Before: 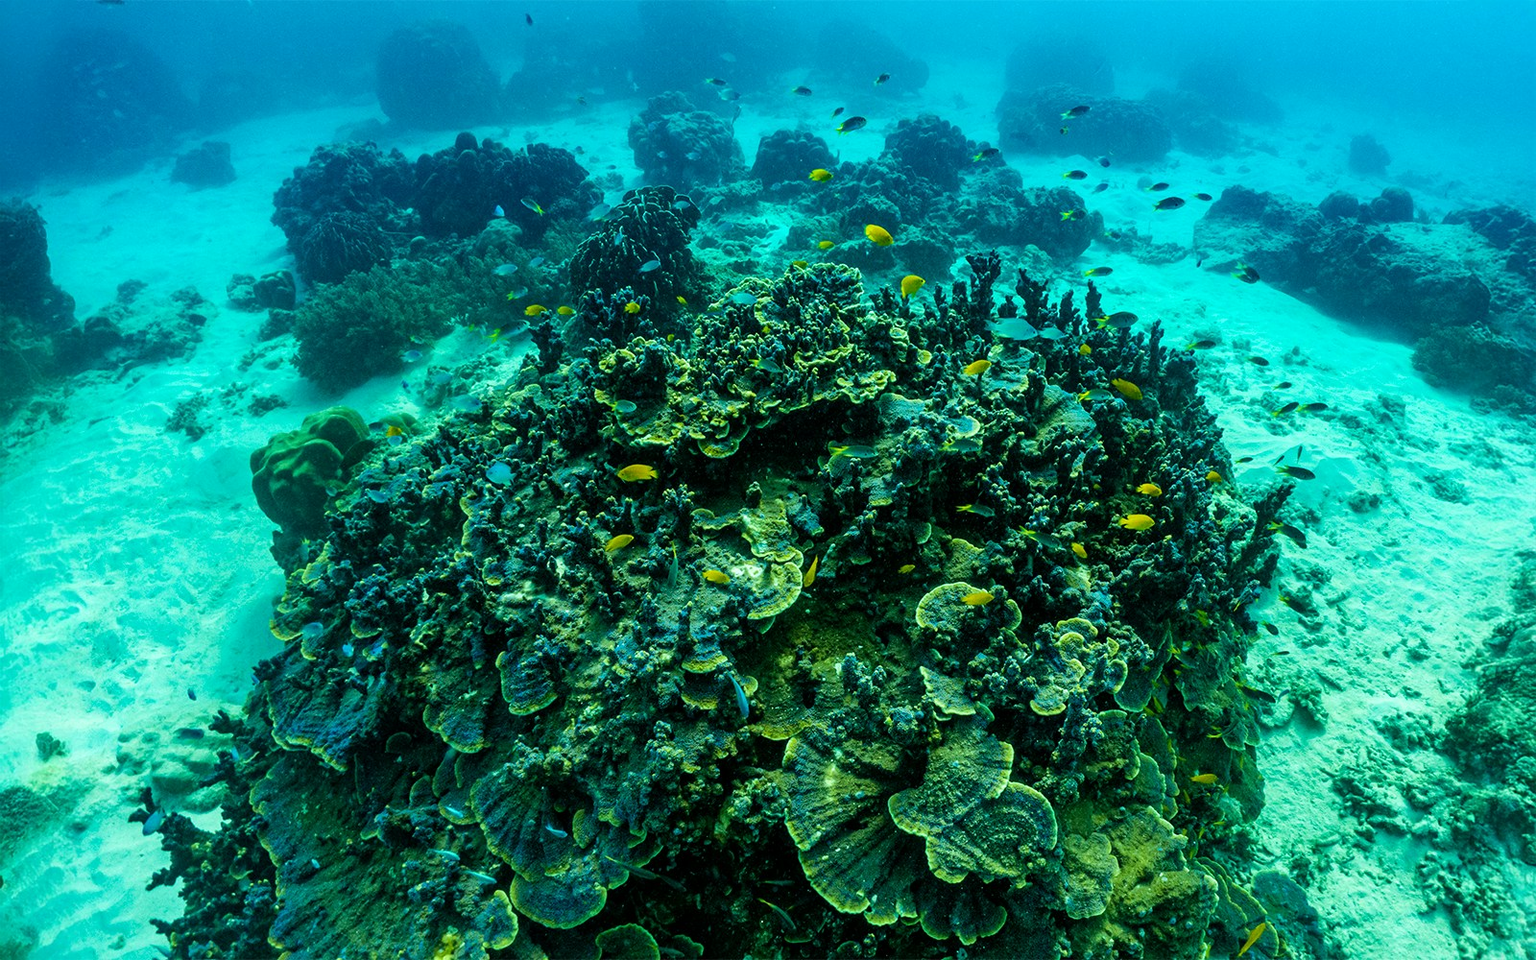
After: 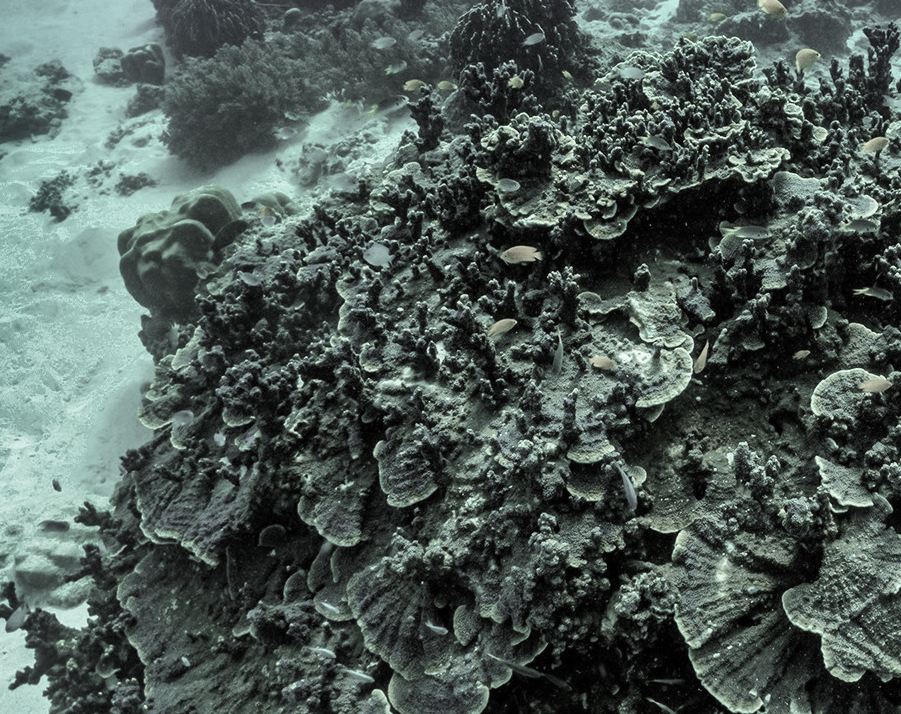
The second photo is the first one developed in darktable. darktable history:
color contrast: green-magenta contrast 0.3, blue-yellow contrast 0.15
rgb levels: mode RGB, independent channels, levels [[0, 0.474, 1], [0, 0.5, 1], [0, 0.5, 1]]
crop: left 8.966%, top 23.852%, right 34.699%, bottom 4.703%
shadows and highlights: shadows 24.5, highlights -78.15, soften with gaussian
